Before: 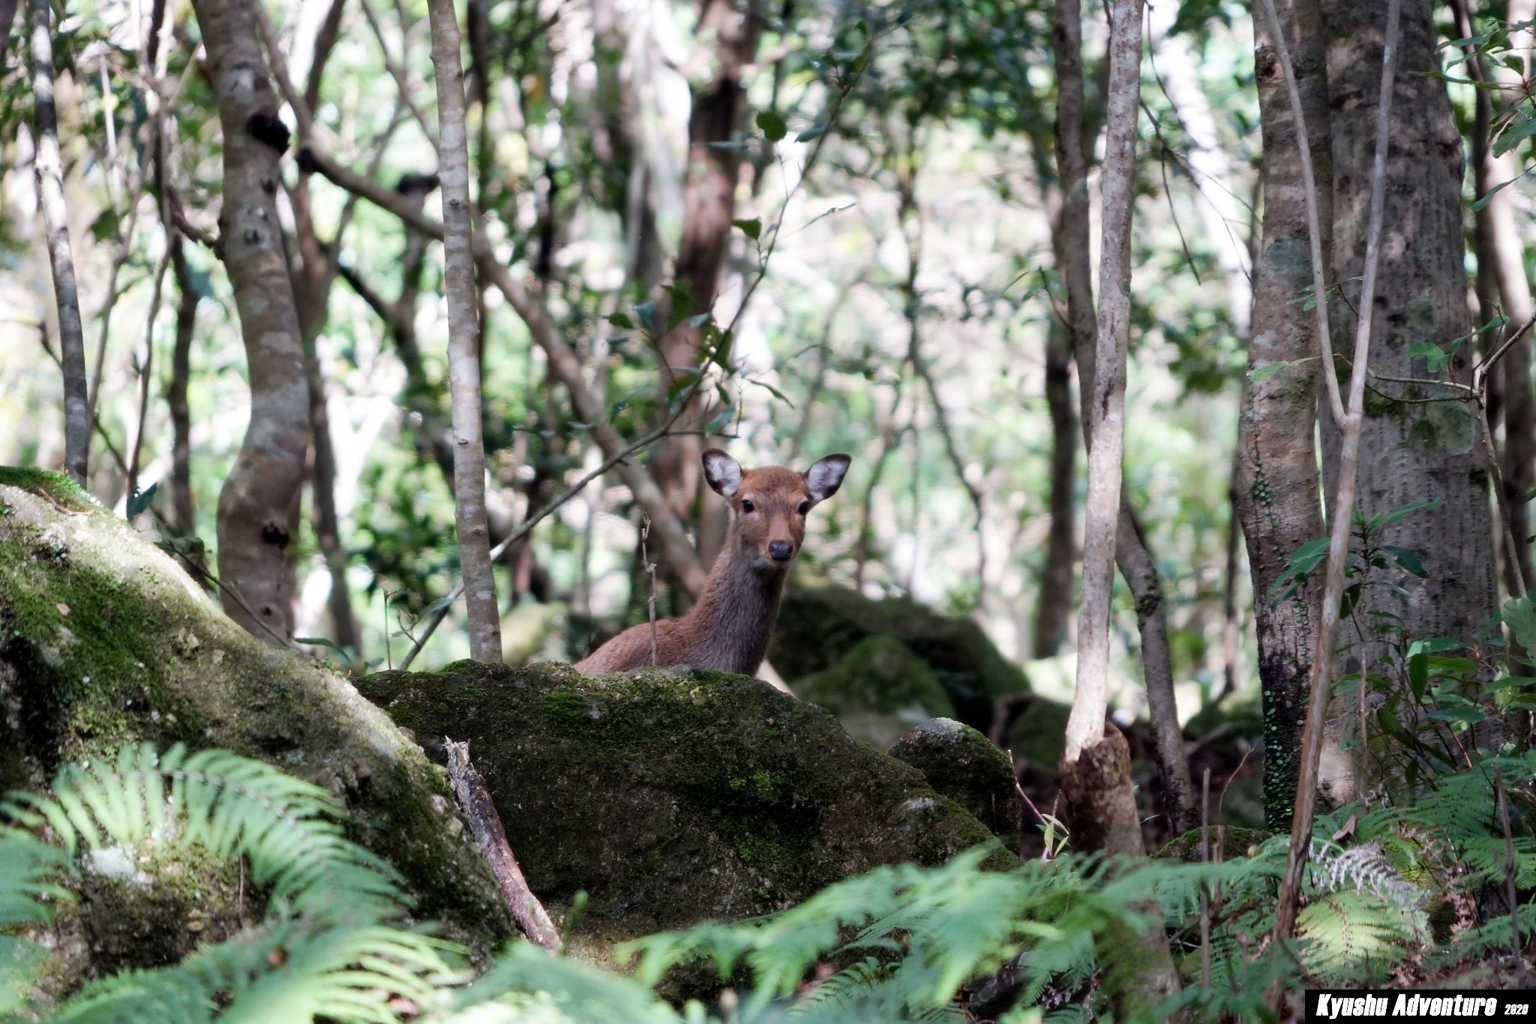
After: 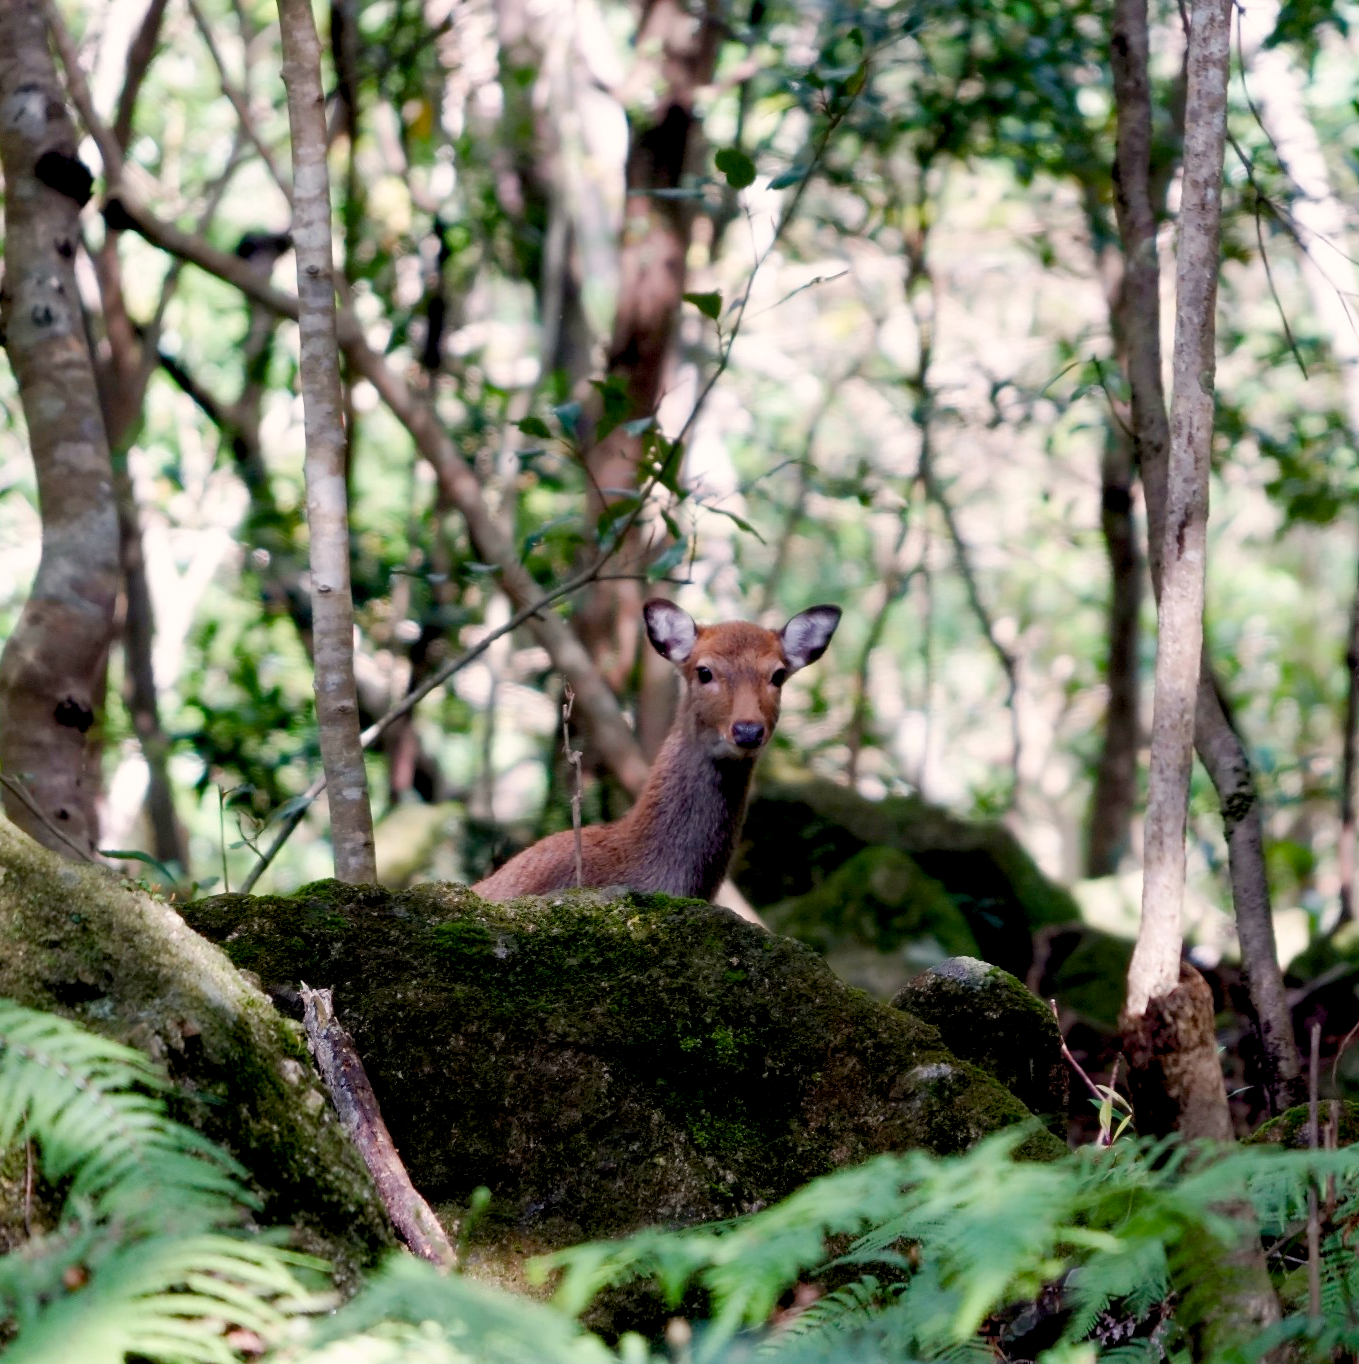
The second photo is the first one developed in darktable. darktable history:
crop and rotate: left 14.327%, right 19.281%
color balance rgb: highlights gain › chroma 1.623%, highlights gain › hue 56.95°, global offset › luminance -0.898%, linear chroma grading › global chroma 15.488%, perceptual saturation grading › global saturation 0.687%, perceptual saturation grading › highlights -9.515%, perceptual saturation grading › mid-tones 18.081%, perceptual saturation grading › shadows 28.527%
